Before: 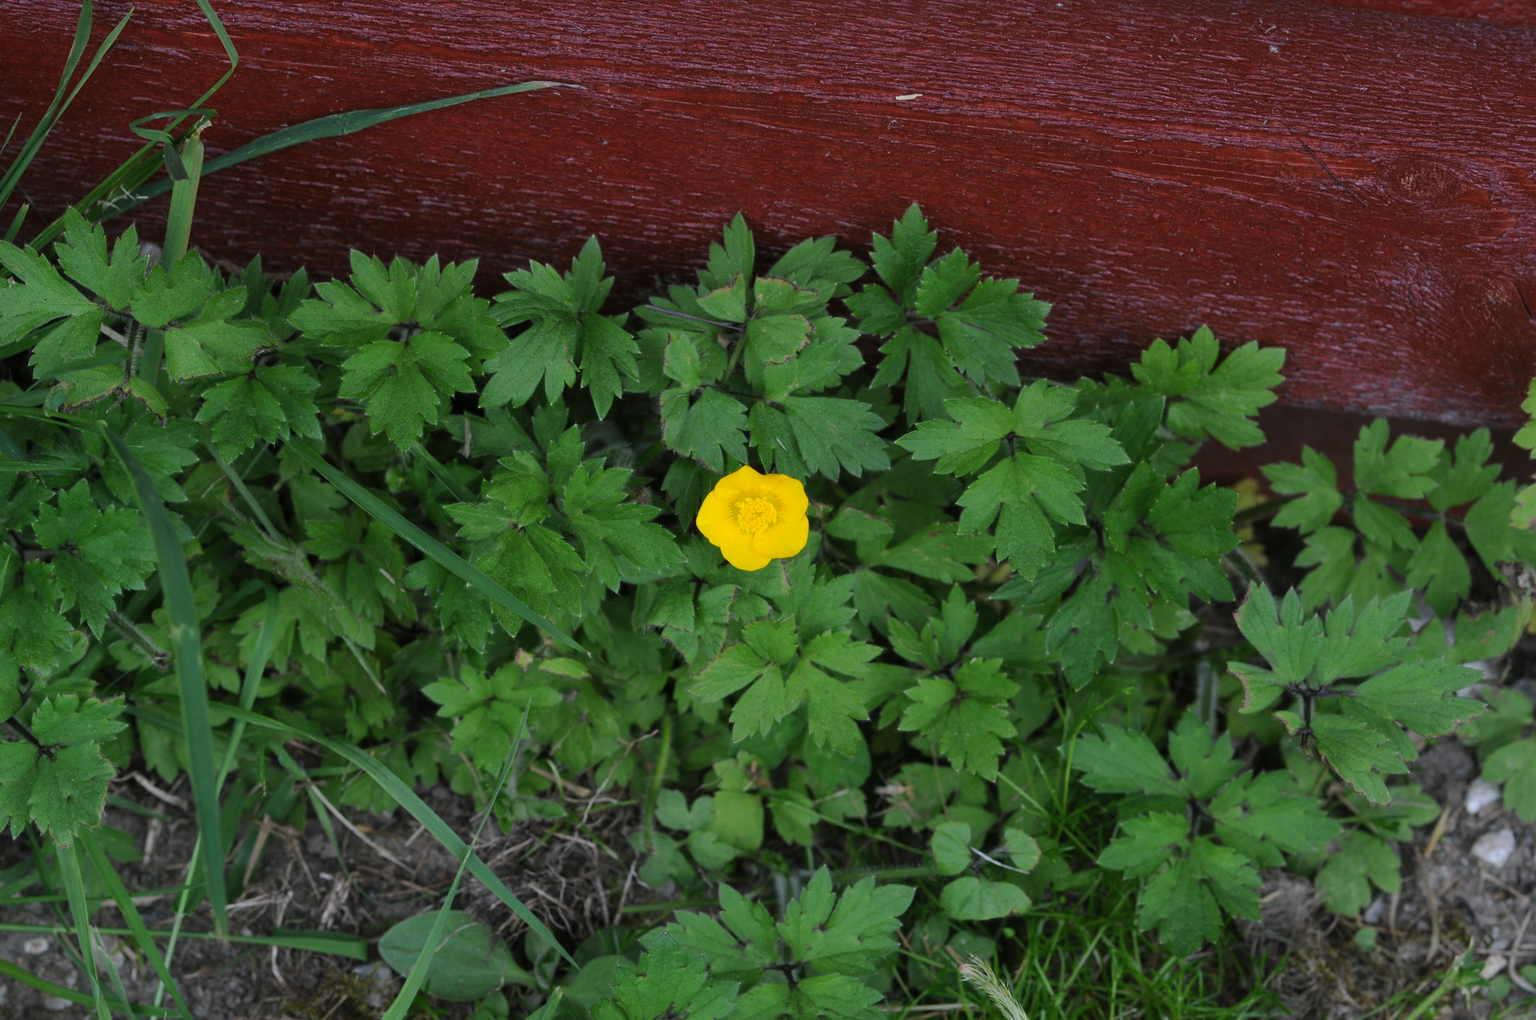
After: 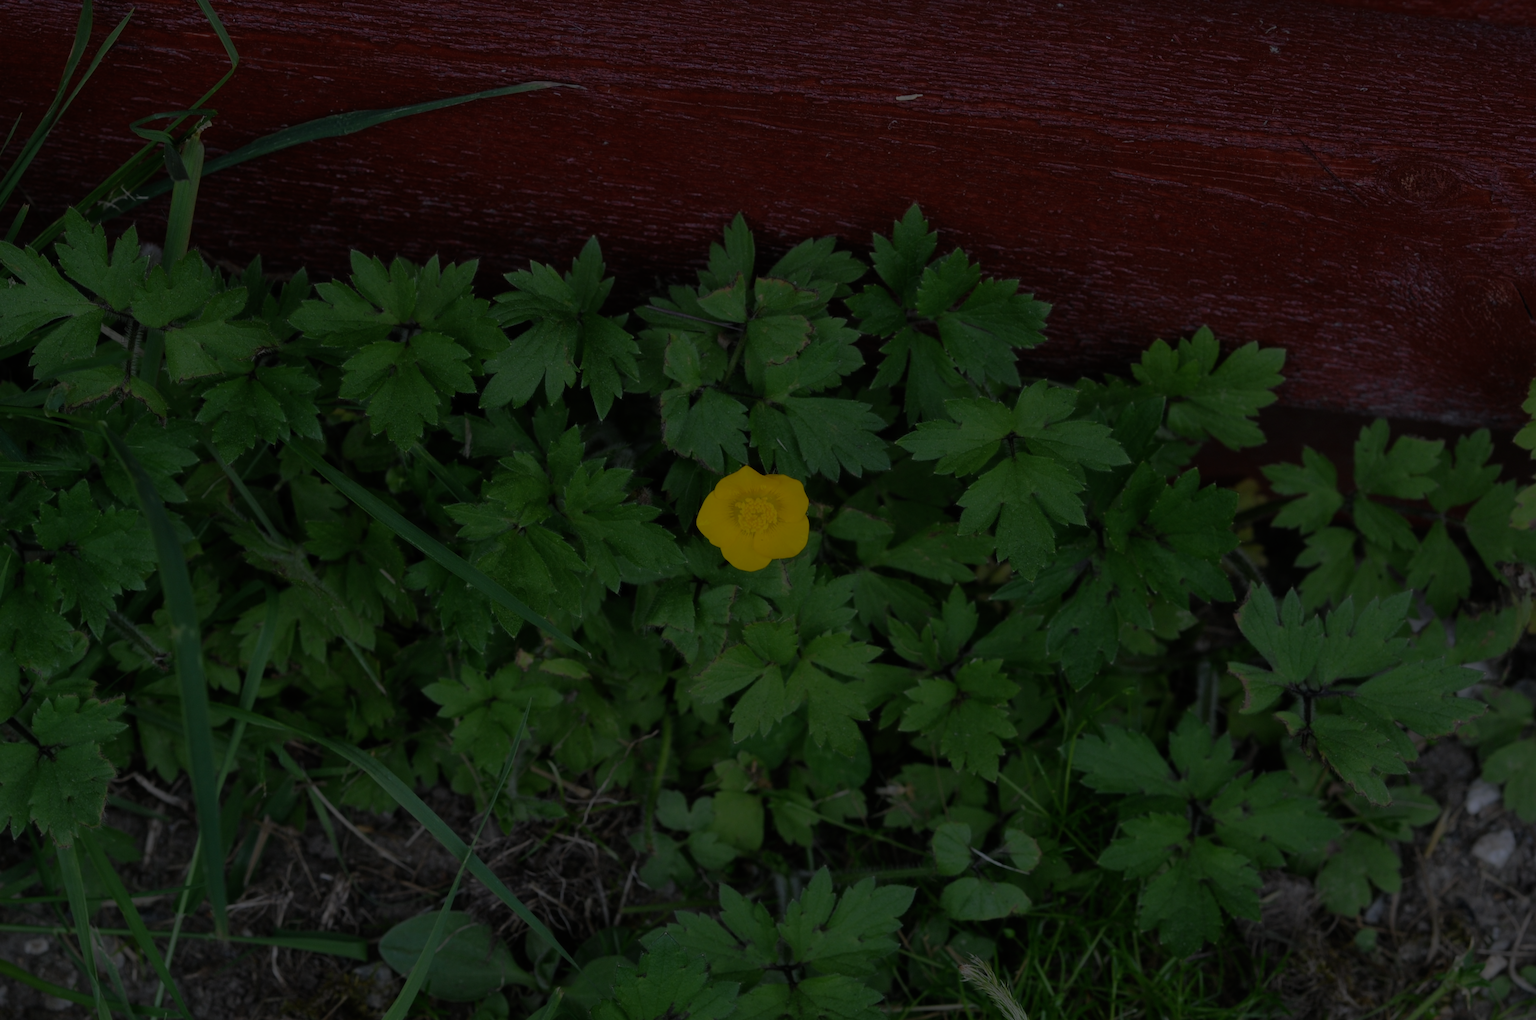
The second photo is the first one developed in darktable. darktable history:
exposure: exposure -2.382 EV, compensate highlight preservation false
